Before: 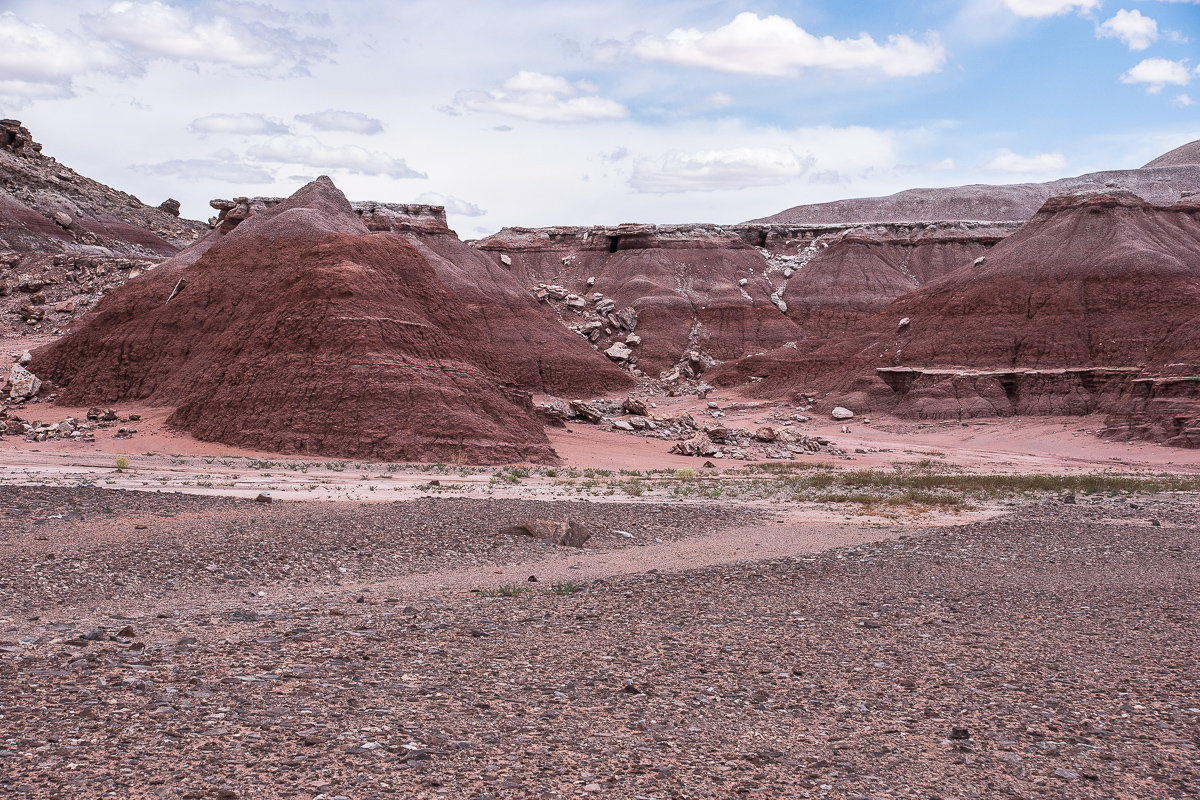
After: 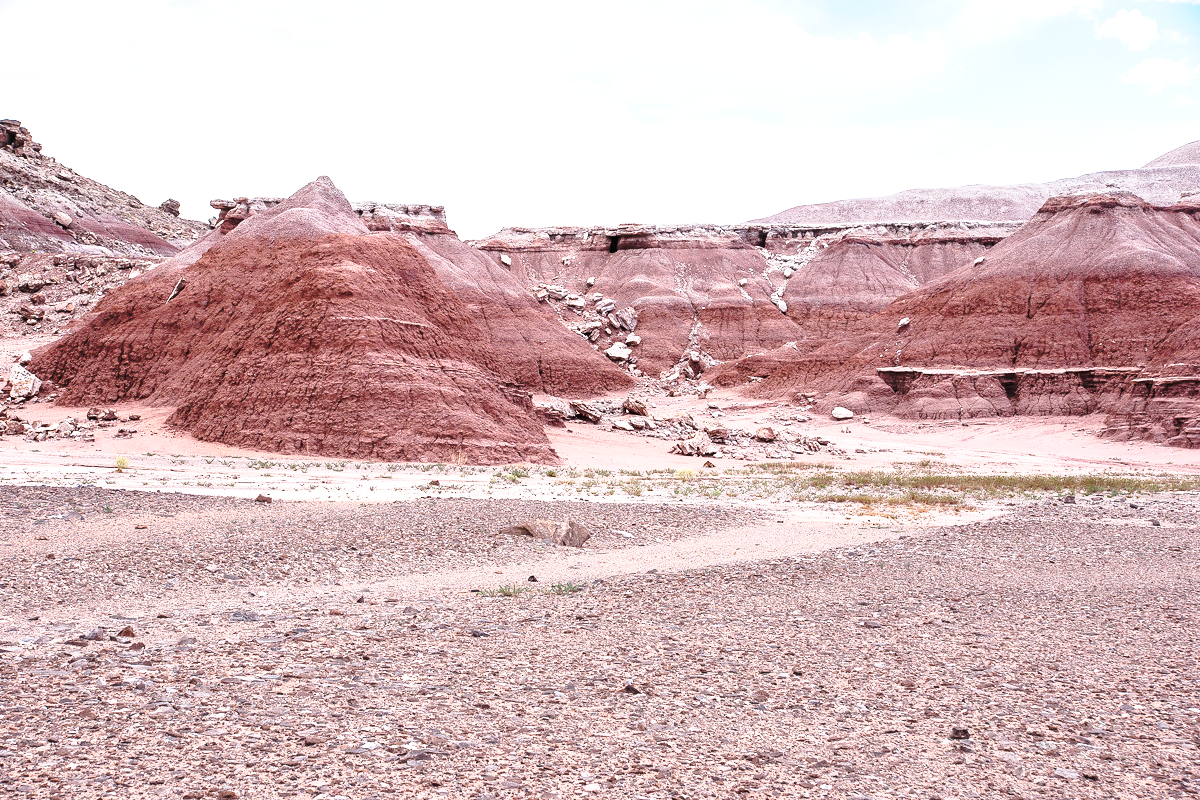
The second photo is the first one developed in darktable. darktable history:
exposure: exposure 0.636 EV, compensate highlight preservation false
base curve: curves: ch0 [(0, 0) (0.032, 0.037) (0.105, 0.228) (0.435, 0.76) (0.856, 0.983) (1, 1)], preserve colors none
